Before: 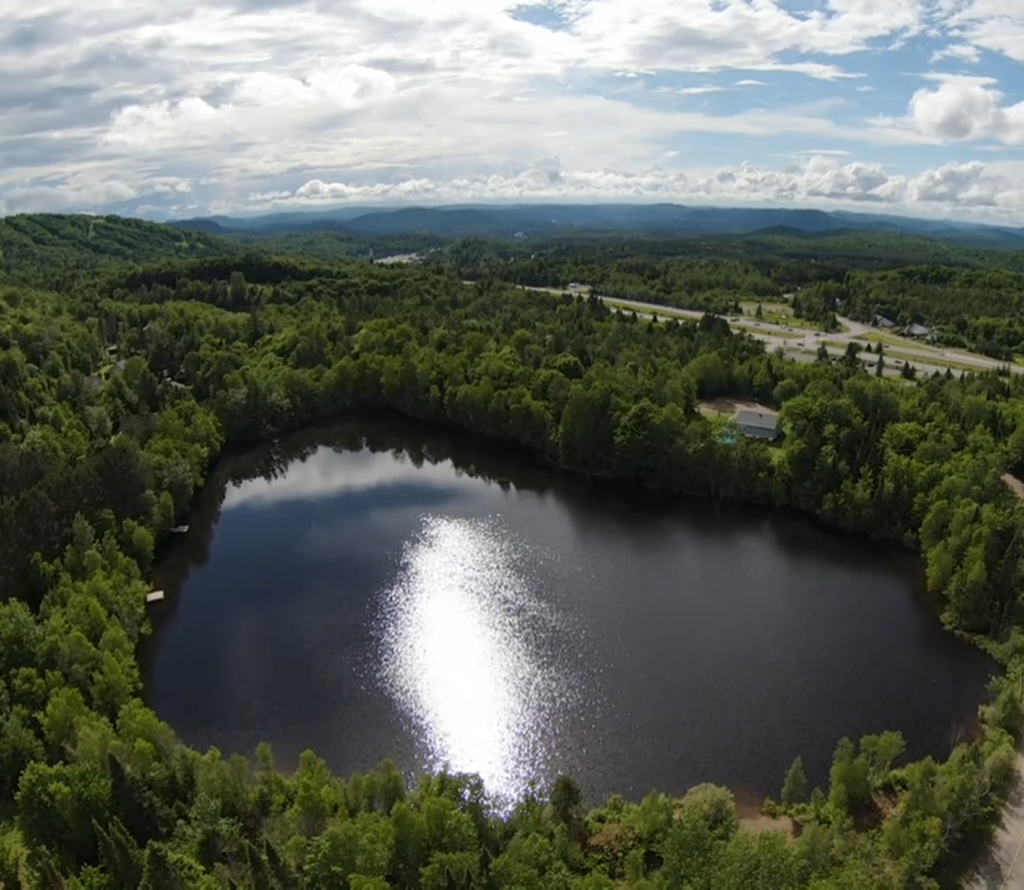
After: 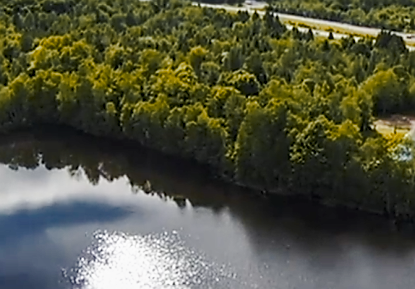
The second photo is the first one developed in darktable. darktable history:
color zones: curves: ch0 [(0, 0.499) (0.143, 0.5) (0.286, 0.5) (0.429, 0.476) (0.571, 0.284) (0.714, 0.243) (0.857, 0.449) (1, 0.499)]; ch1 [(0, 0.532) (0.143, 0.645) (0.286, 0.696) (0.429, 0.211) (0.571, 0.504) (0.714, 0.493) (0.857, 0.495) (1, 0.532)]; ch2 [(0, 0.5) (0.143, 0.5) (0.286, 0.427) (0.429, 0.324) (0.571, 0.5) (0.714, 0.5) (0.857, 0.5) (1, 0.5)]
local contrast: on, module defaults
crop: left 31.695%, top 31.867%, right 27.754%, bottom 35.591%
sharpen: radius 1.348, amount 1.258, threshold 0.647
base curve: curves: ch0 [(0, 0) (0.025, 0.046) (0.112, 0.277) (0.467, 0.74) (0.814, 0.929) (1, 0.942)], preserve colors none
